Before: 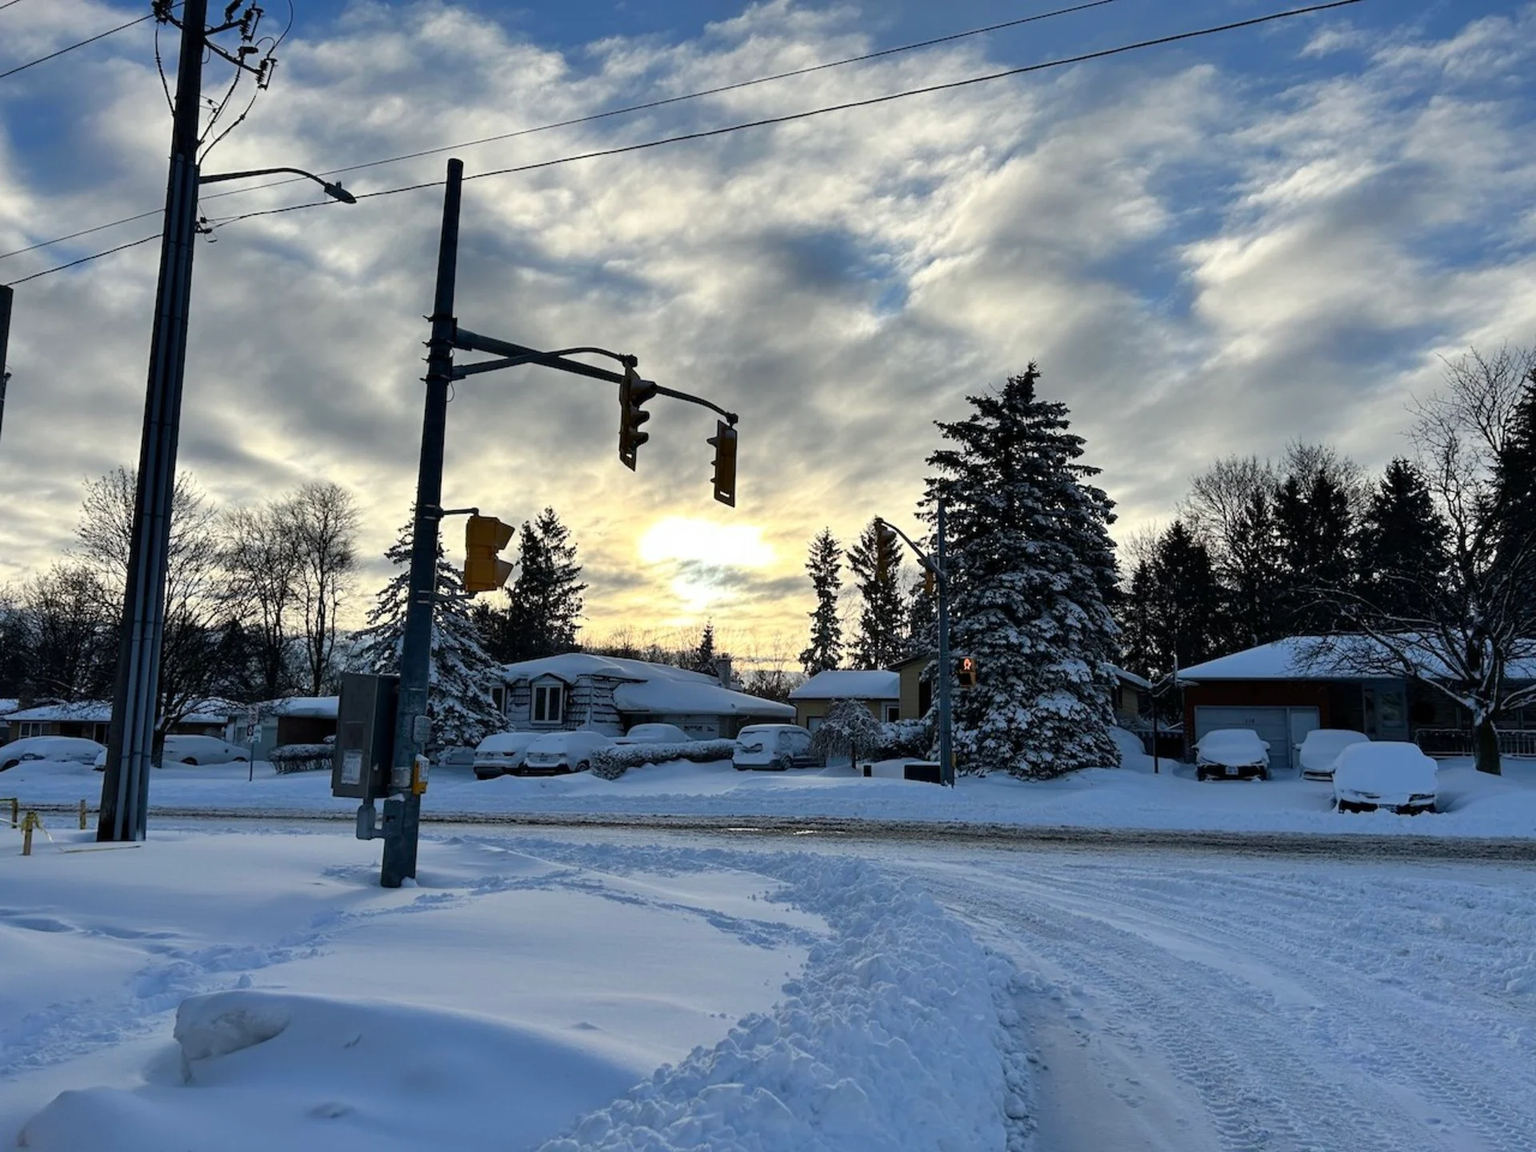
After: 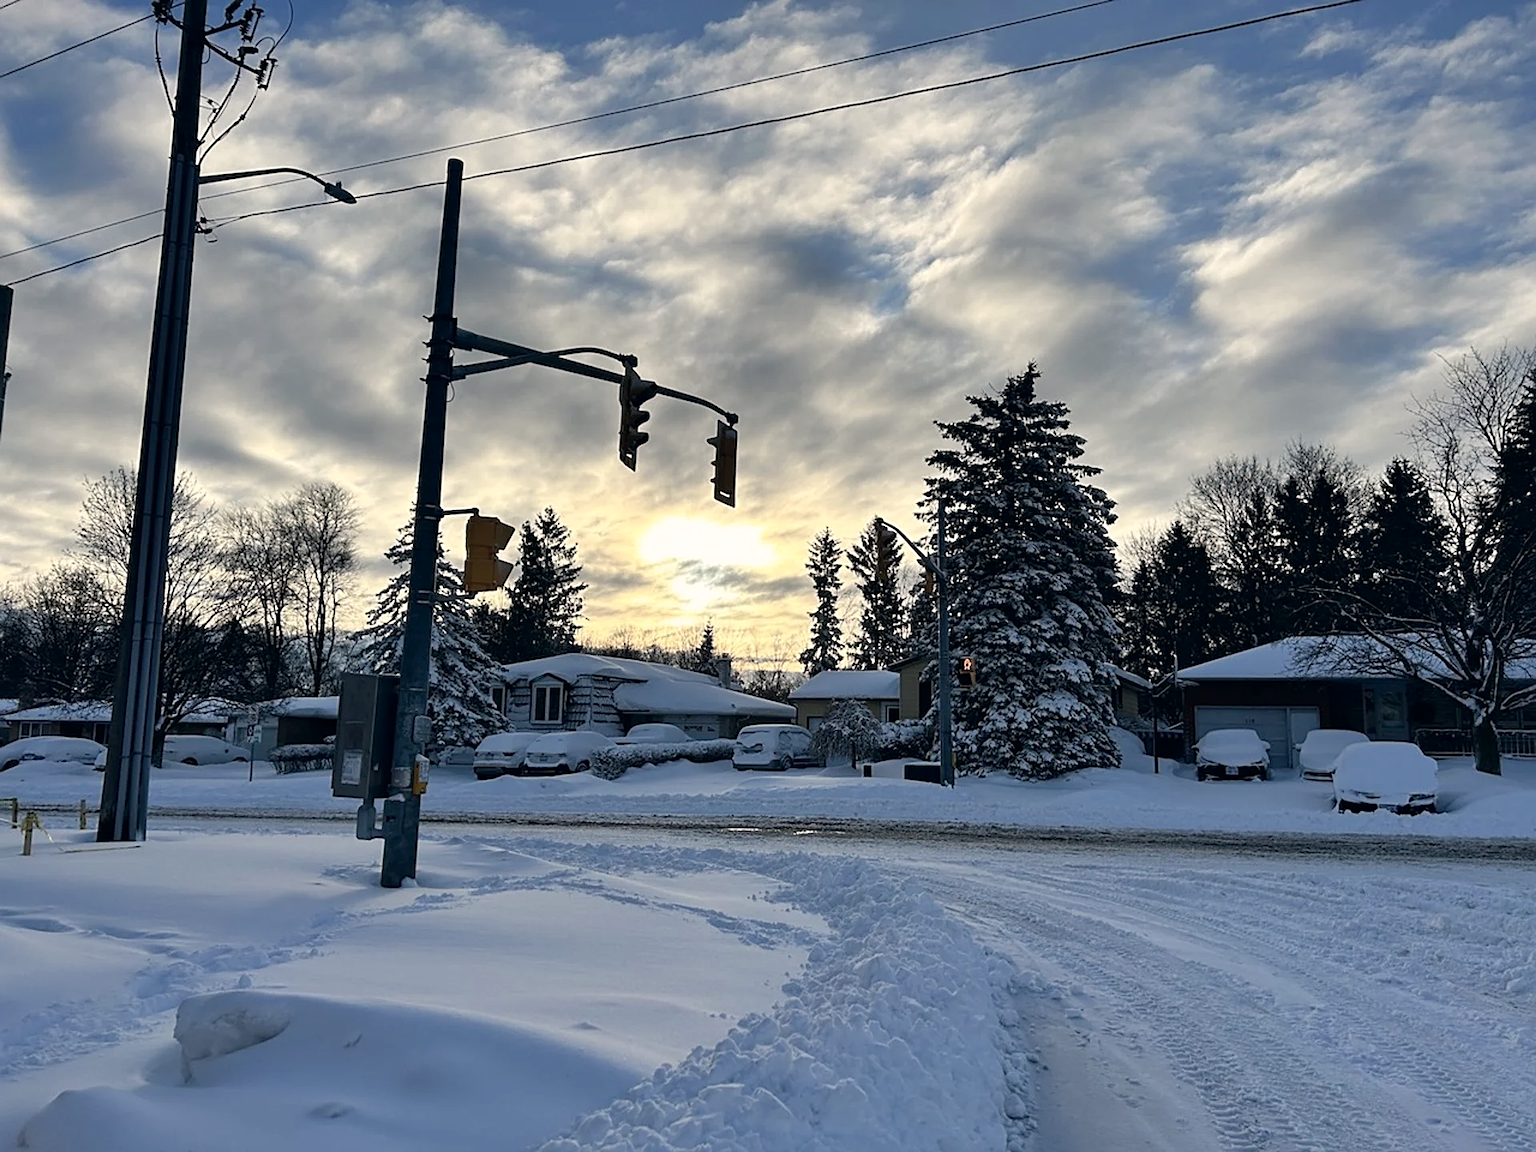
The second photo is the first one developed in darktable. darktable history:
sharpen: on, module defaults
color correction: highlights a* 2.75, highlights b* 5, shadows a* -2.04, shadows b* -4.84, saturation 0.8
